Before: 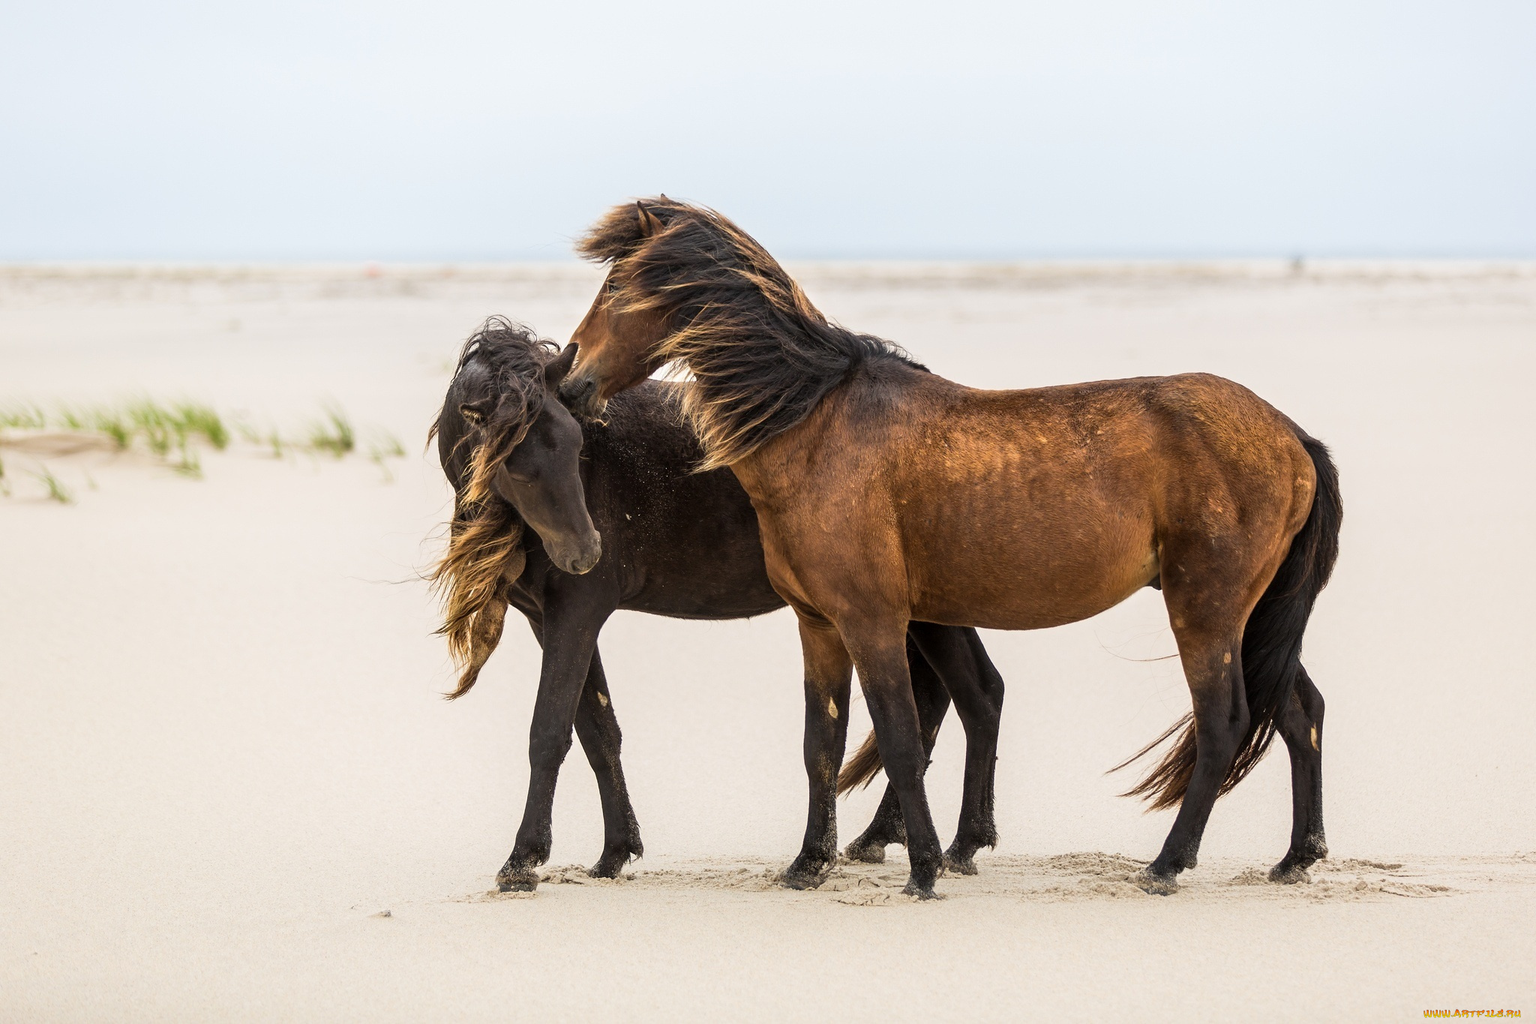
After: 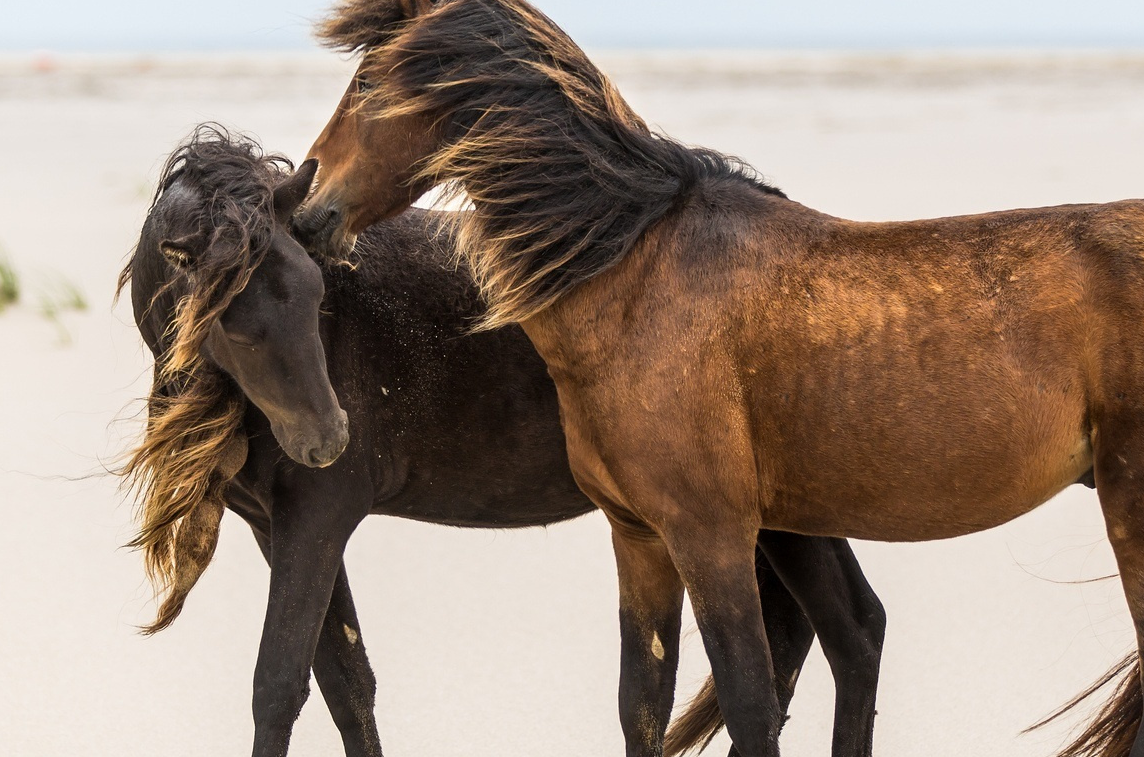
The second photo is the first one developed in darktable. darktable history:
crop and rotate: left 22.14%, top 21.85%, right 21.954%, bottom 22.655%
